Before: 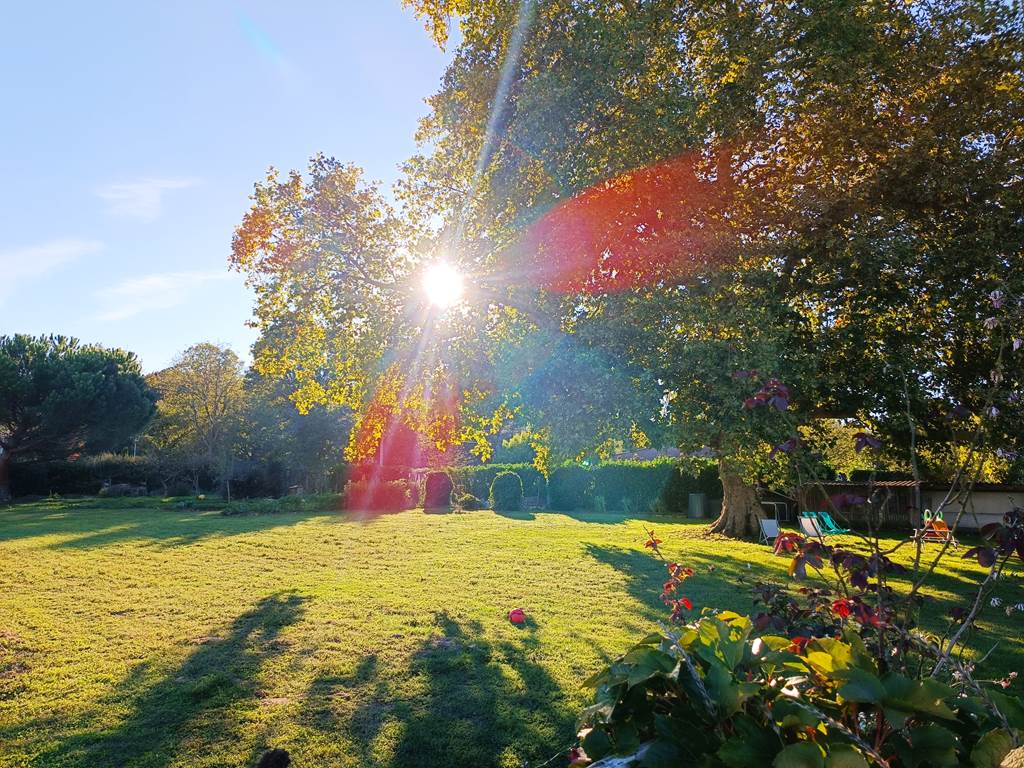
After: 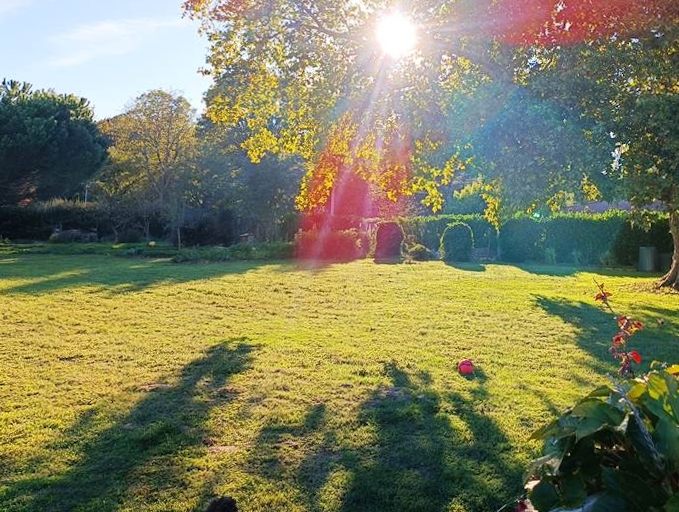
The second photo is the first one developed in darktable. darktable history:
crop and rotate: angle -0.759°, left 3.911%, top 32.148%, right 28.543%
